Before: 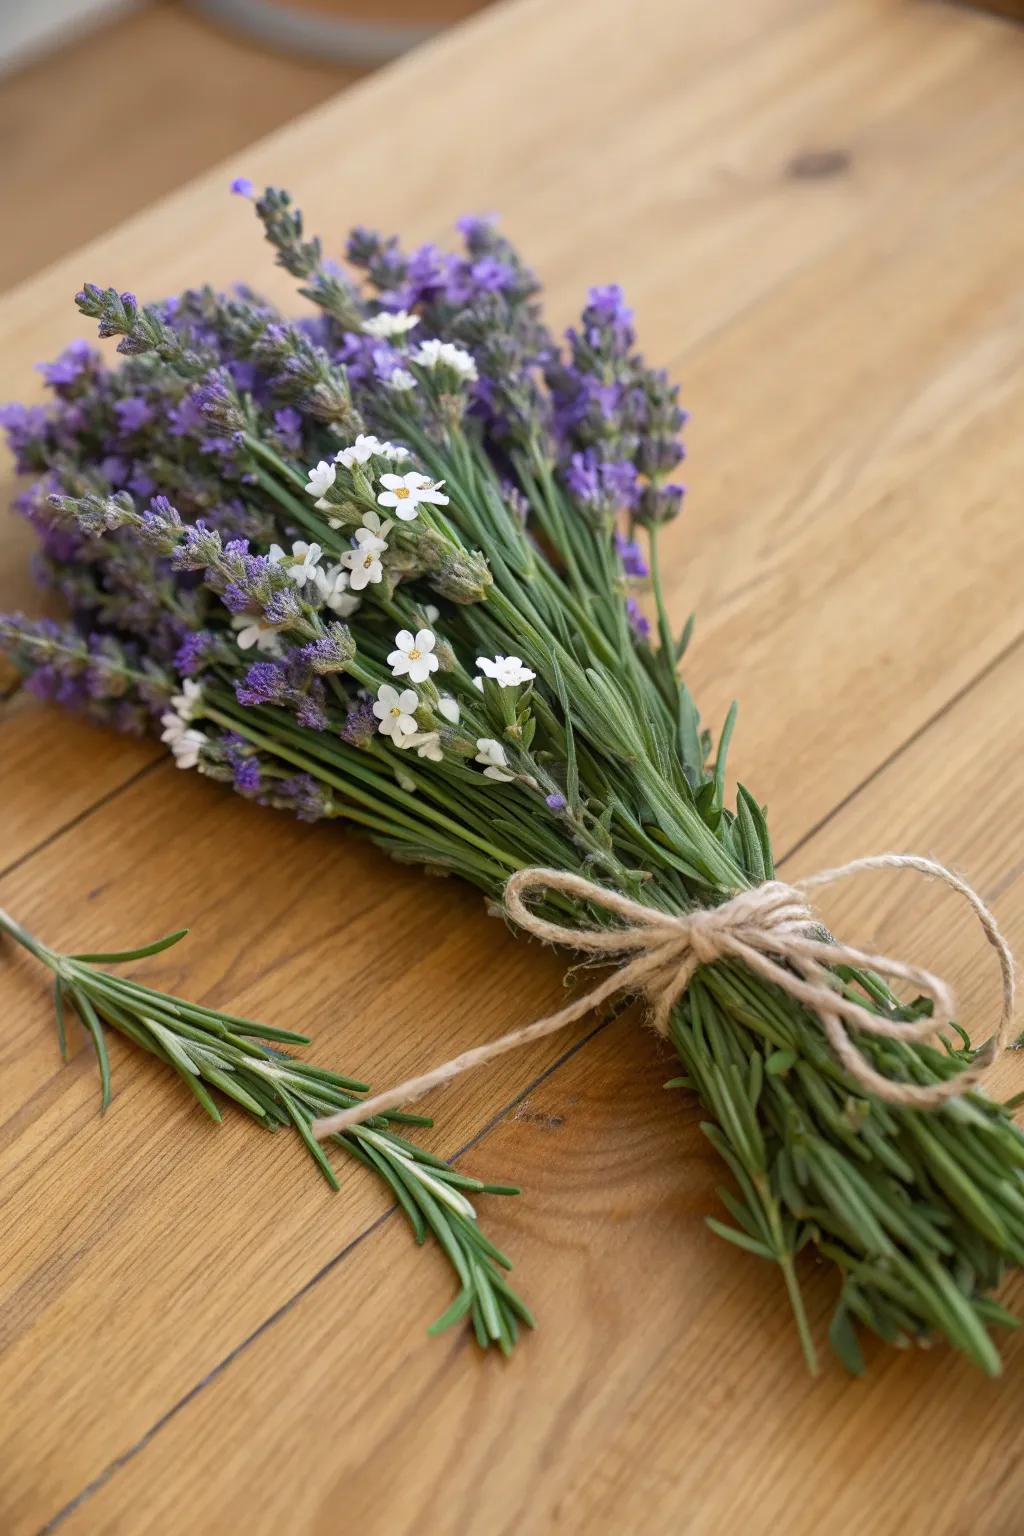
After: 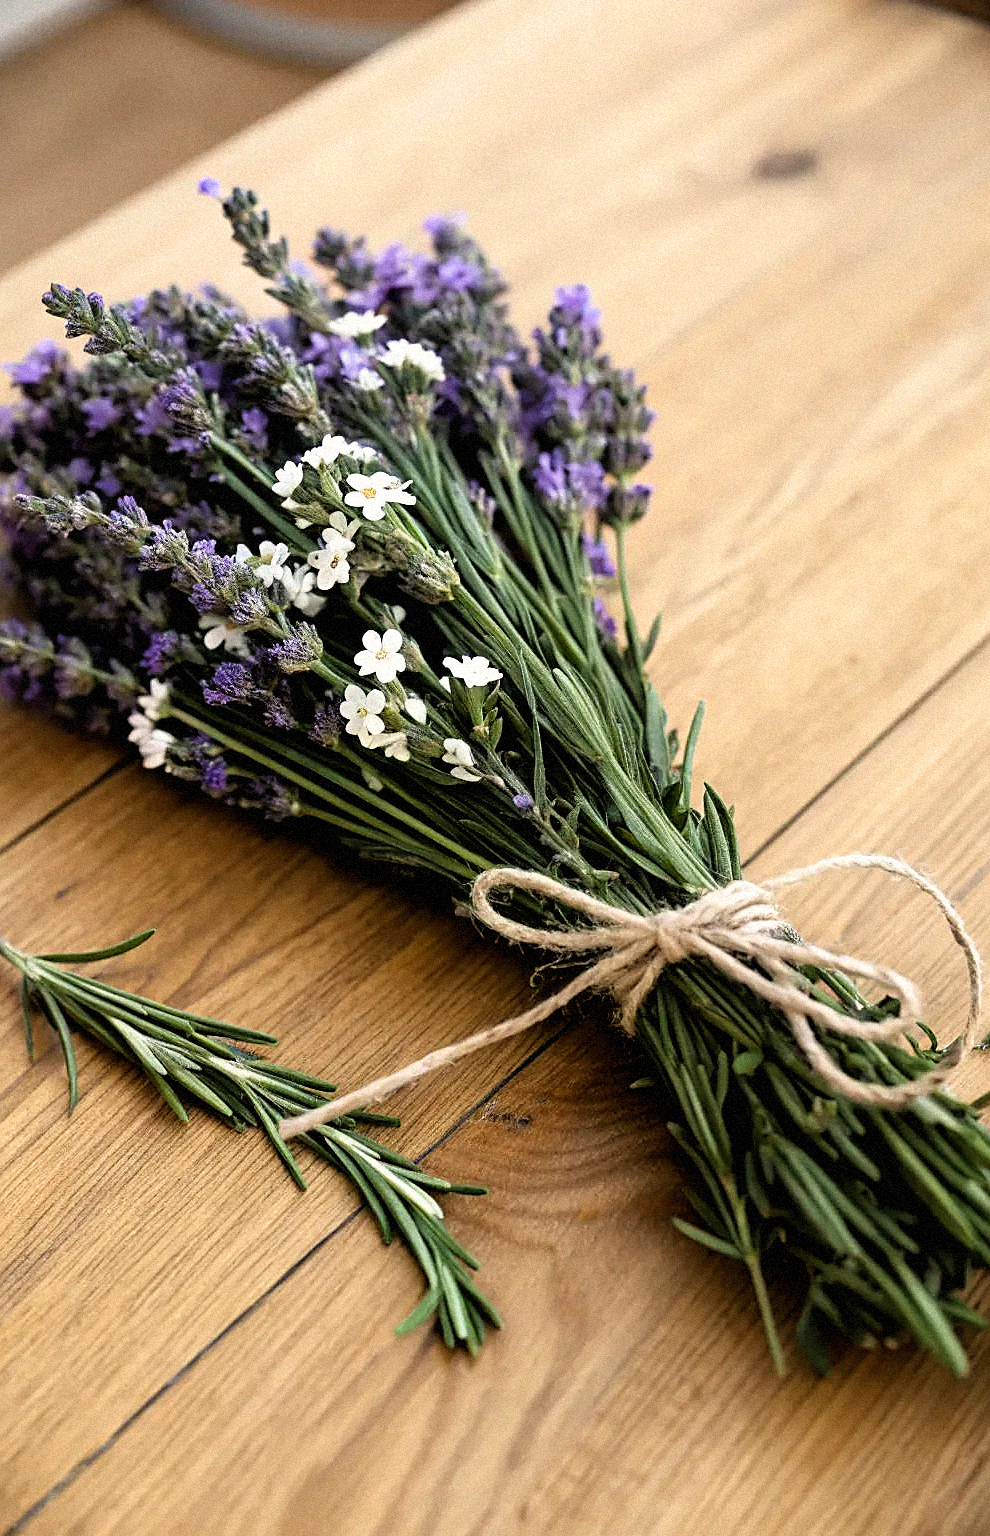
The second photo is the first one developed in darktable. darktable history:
color correction: highlights b* 3
sharpen: on, module defaults
grain: mid-tones bias 0%
crop and rotate: left 3.238%
filmic rgb: black relative exposure -3.63 EV, white relative exposure 2.16 EV, hardness 3.62
